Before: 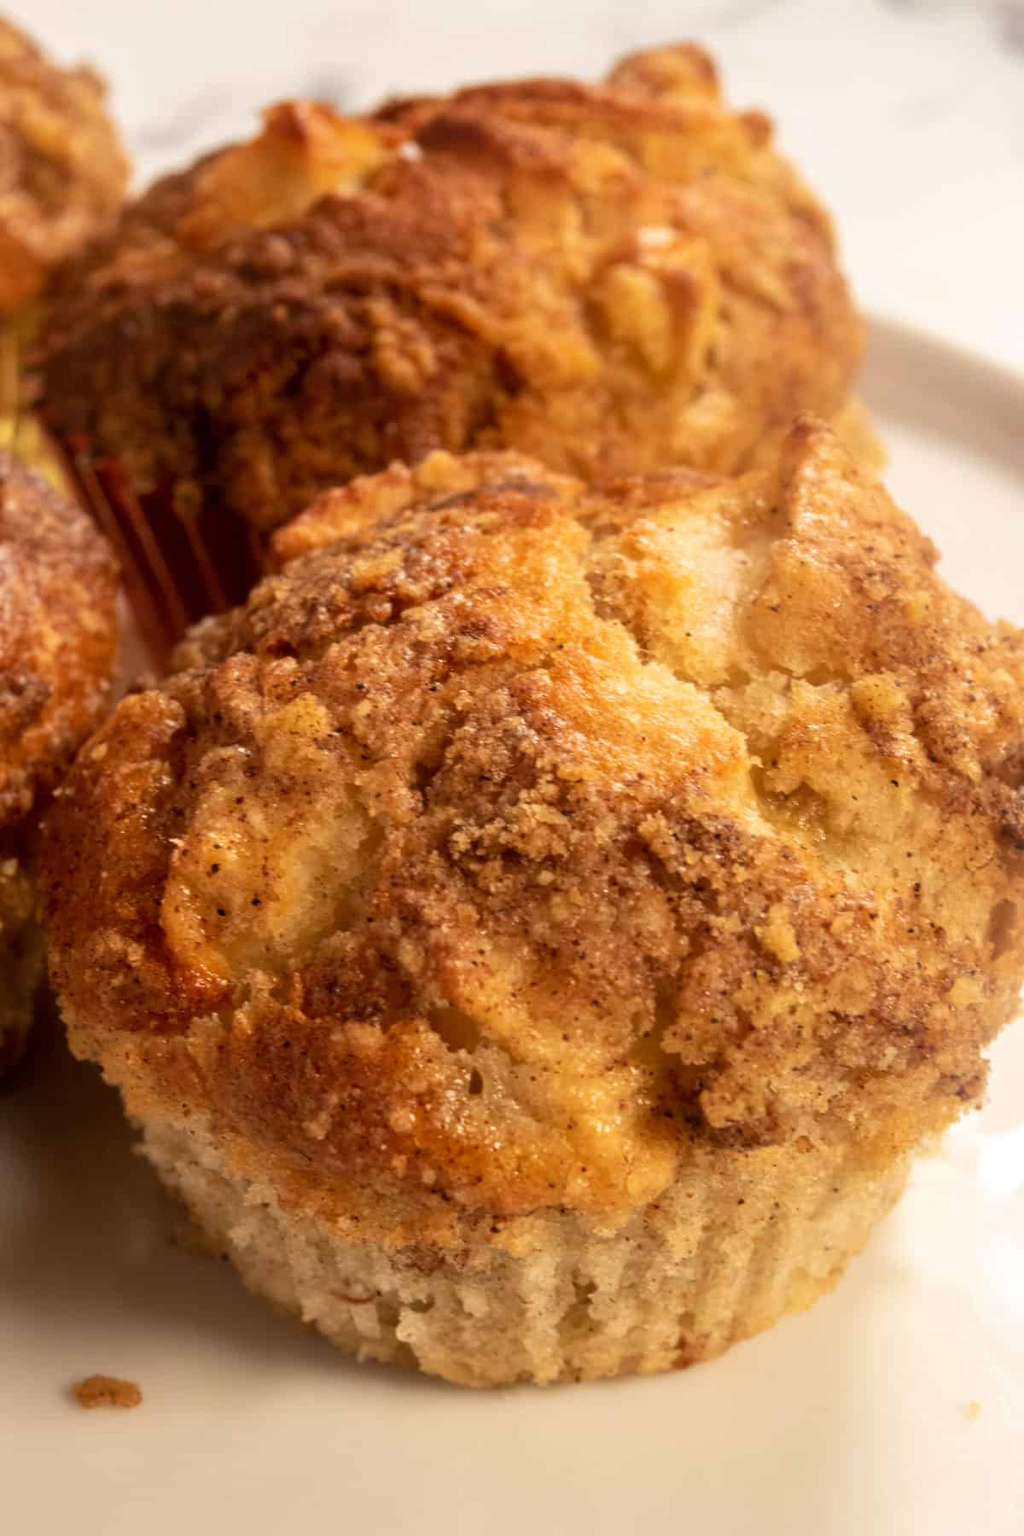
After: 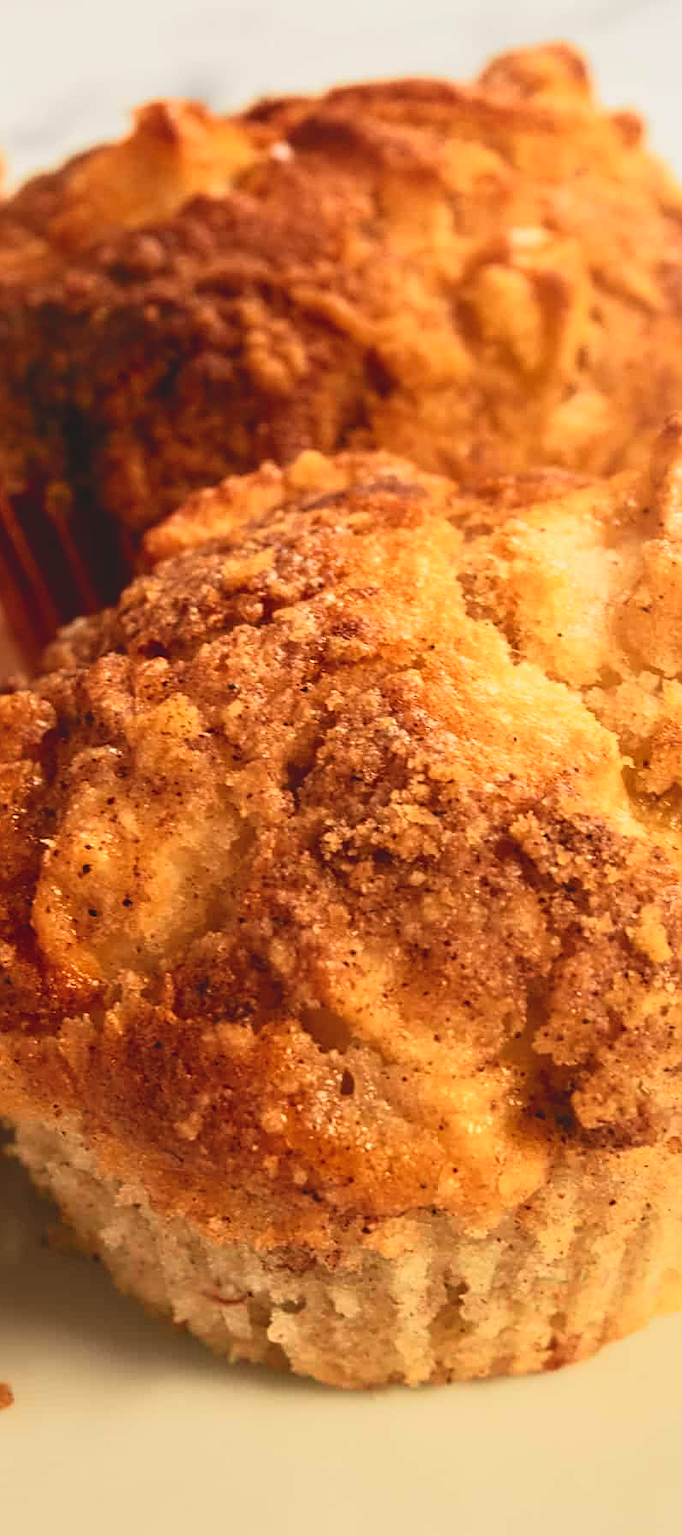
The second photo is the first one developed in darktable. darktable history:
crop and rotate: left 12.648%, right 20.685%
exposure: black level correction -0.015, exposure -0.125 EV, compensate highlight preservation false
tone curve: curves: ch0 [(0, 0.006) (0.037, 0.022) (0.123, 0.105) (0.19, 0.173) (0.277, 0.279) (0.474, 0.517) (0.597, 0.662) (0.687, 0.774) (0.855, 0.891) (1, 0.982)]; ch1 [(0, 0) (0.243, 0.245) (0.422, 0.415) (0.493, 0.495) (0.508, 0.503) (0.544, 0.552) (0.557, 0.582) (0.626, 0.672) (0.694, 0.732) (1, 1)]; ch2 [(0, 0) (0.249, 0.216) (0.356, 0.329) (0.424, 0.442) (0.476, 0.483) (0.498, 0.5) (0.517, 0.519) (0.532, 0.539) (0.562, 0.596) (0.614, 0.662) (0.706, 0.757) (0.808, 0.809) (0.991, 0.968)], color space Lab, independent channels, preserve colors none
sharpen: on, module defaults
